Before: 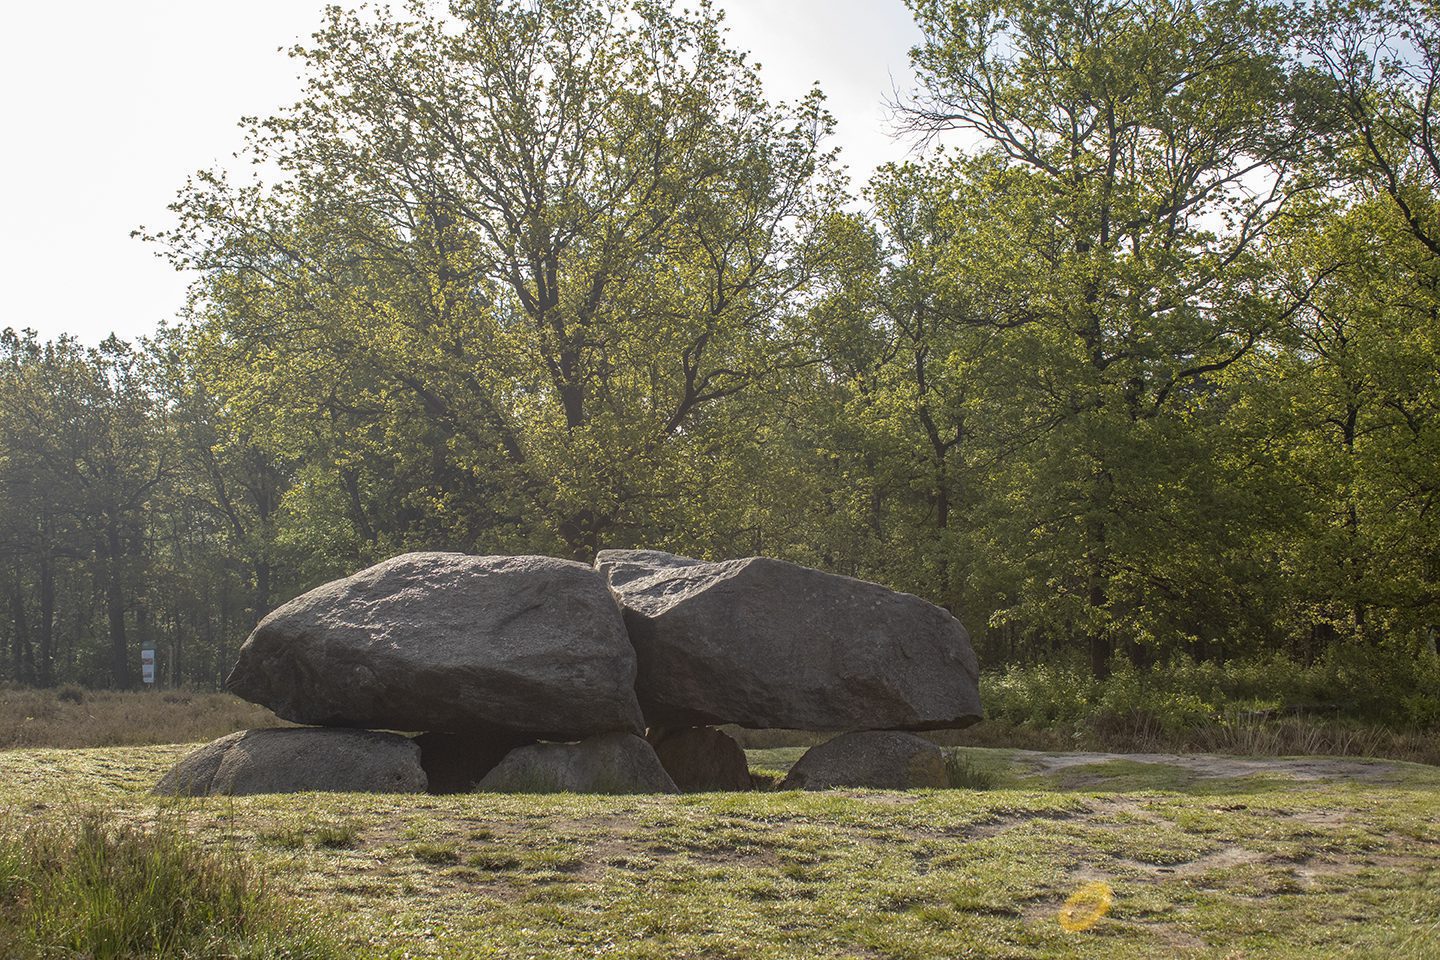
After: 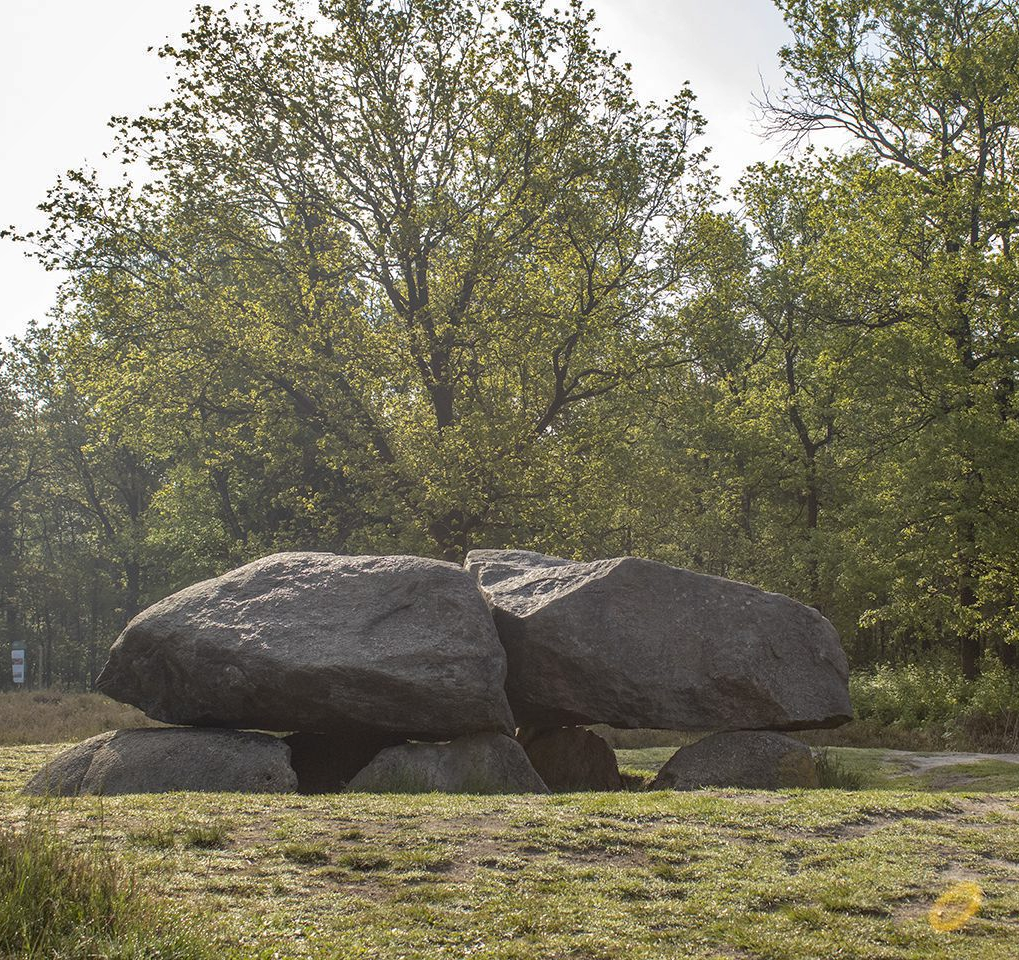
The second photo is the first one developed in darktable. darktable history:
shadows and highlights: low approximation 0.01, soften with gaussian
exposure: black level correction 0.001, exposure 0.014 EV, compensate highlight preservation false
crop and rotate: left 9.061%, right 20.142%
